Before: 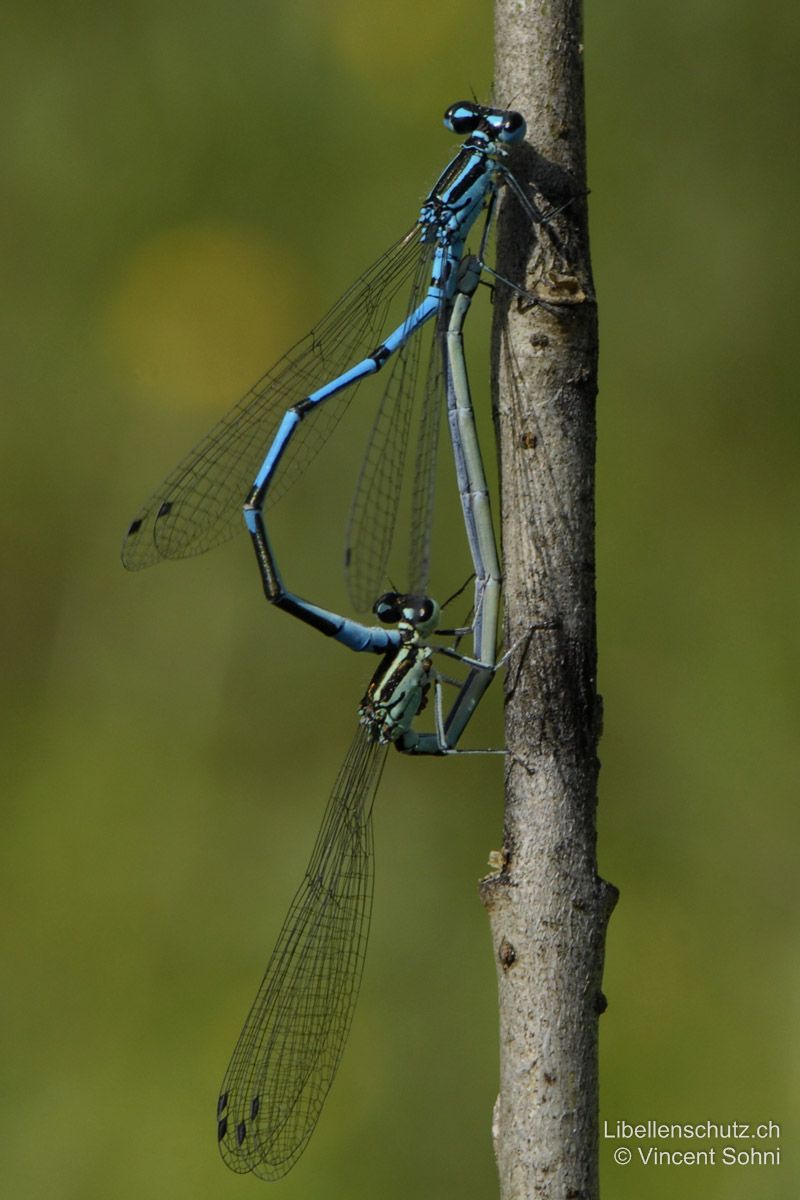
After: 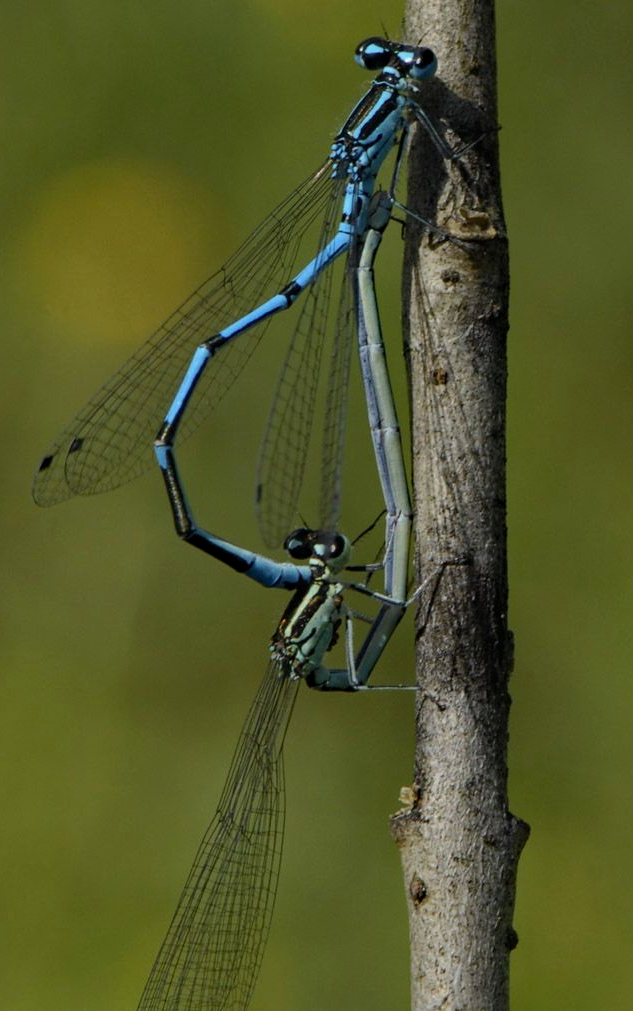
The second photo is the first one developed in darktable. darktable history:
crop: left 11.225%, top 5.381%, right 9.565%, bottom 10.314%
haze removal: compatibility mode true, adaptive false
